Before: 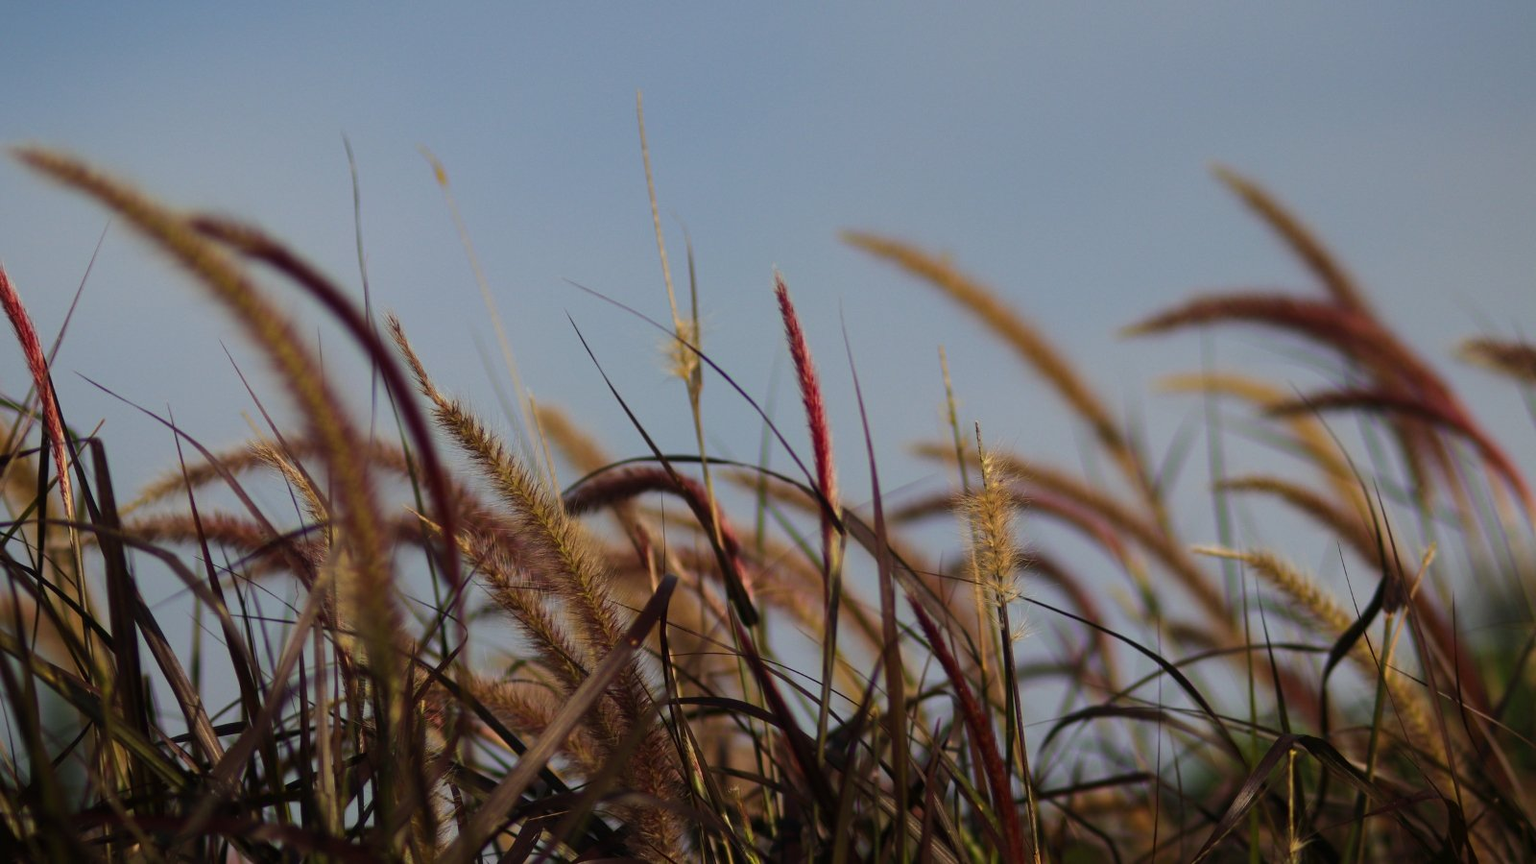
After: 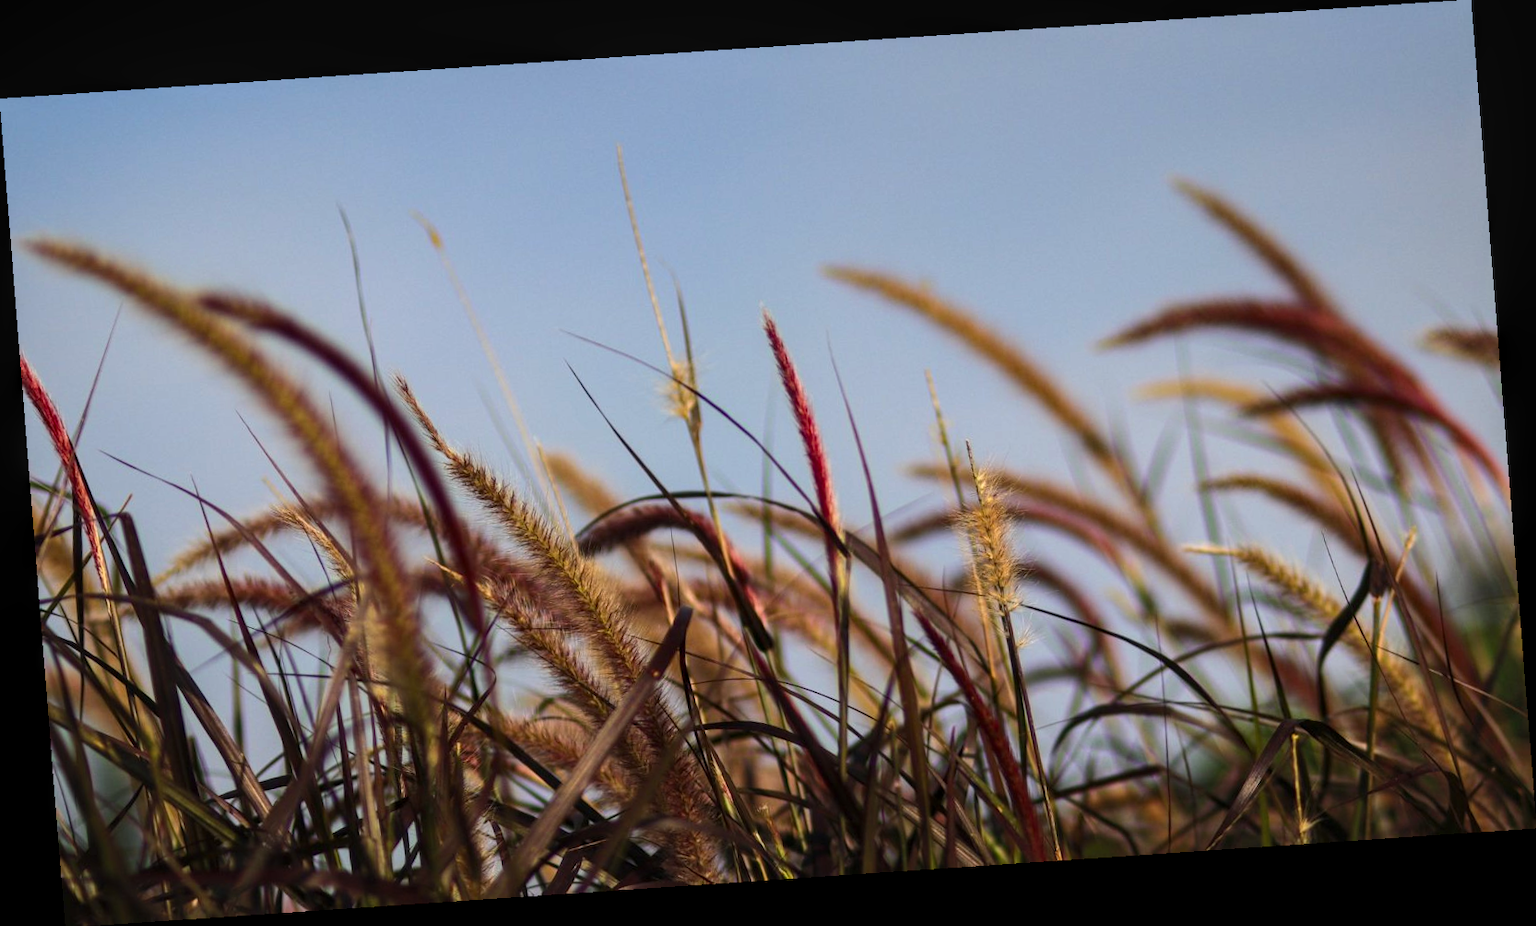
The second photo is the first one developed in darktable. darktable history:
rotate and perspective: rotation -4.2°, shear 0.006, automatic cropping off
white balance: red 1.004, blue 1.024
local contrast: on, module defaults
contrast brightness saturation: contrast 0.2, brightness 0.16, saturation 0.22
